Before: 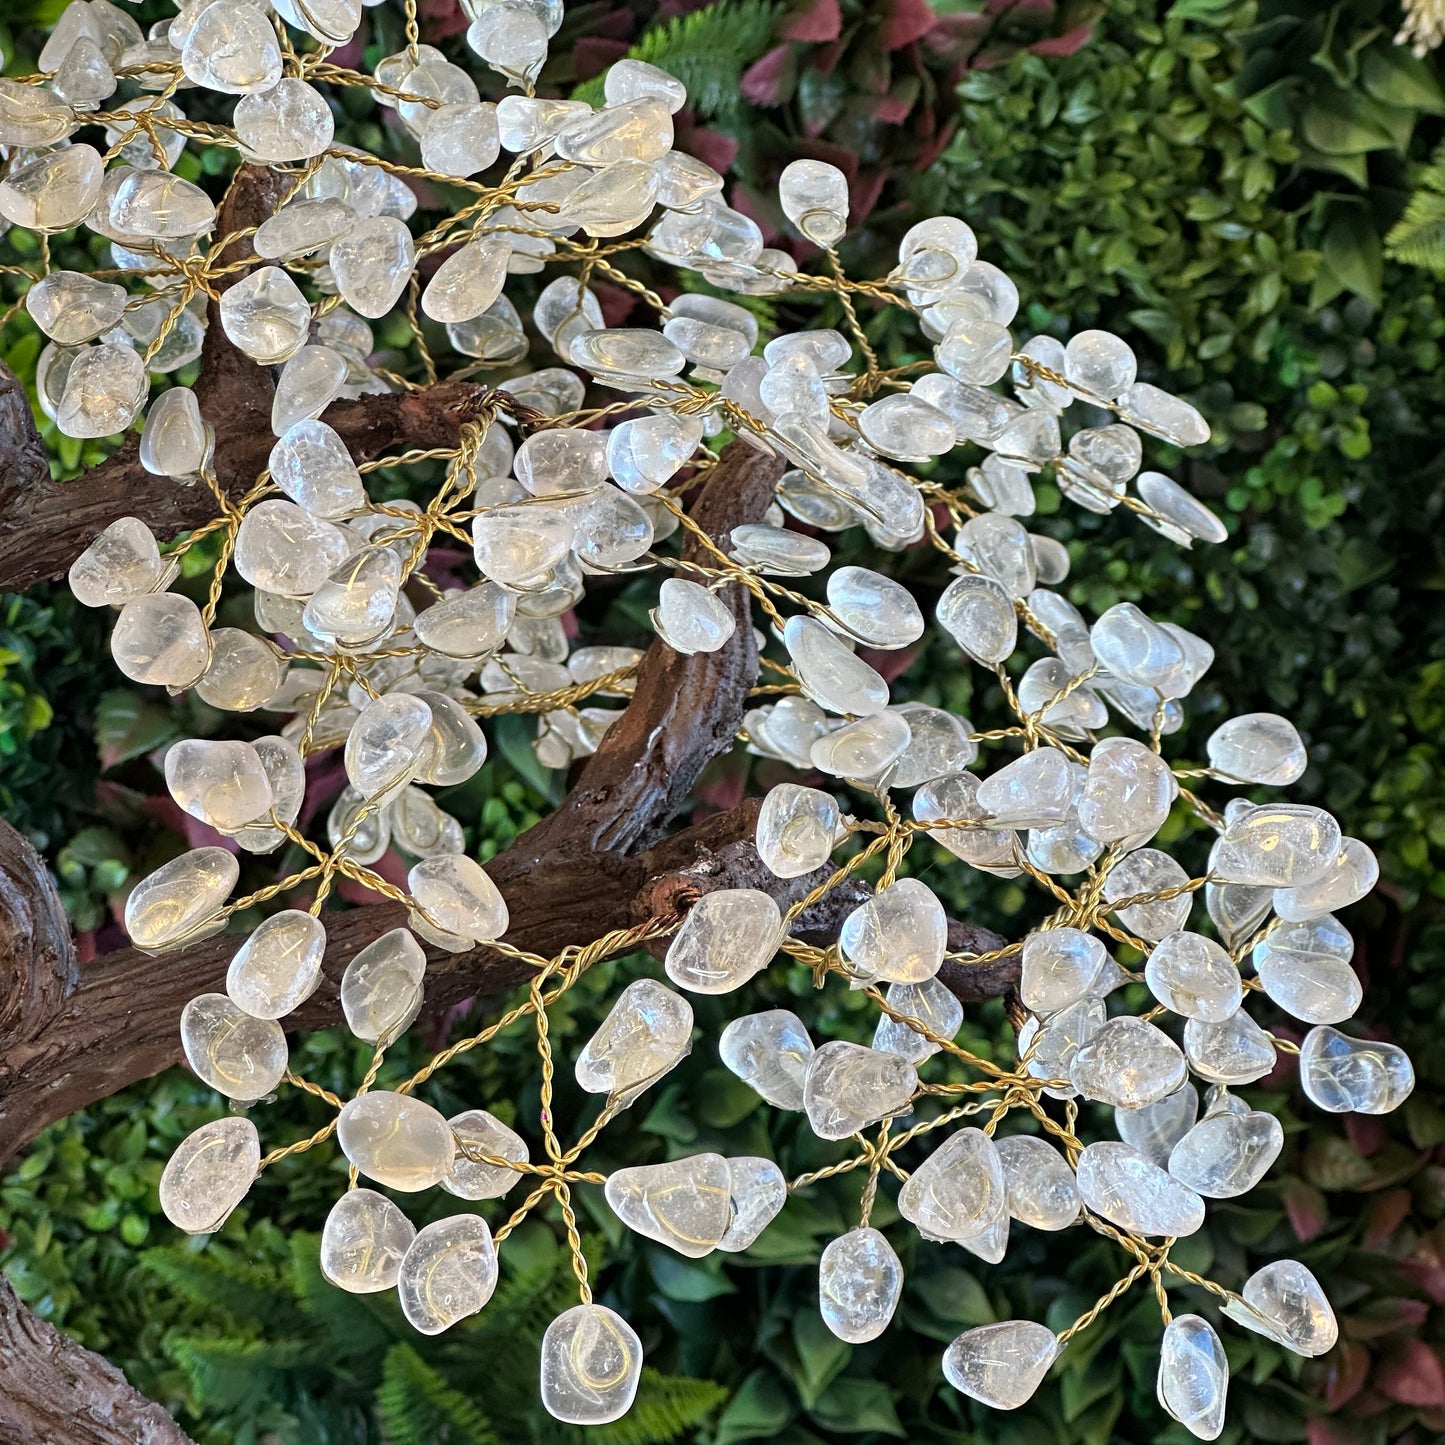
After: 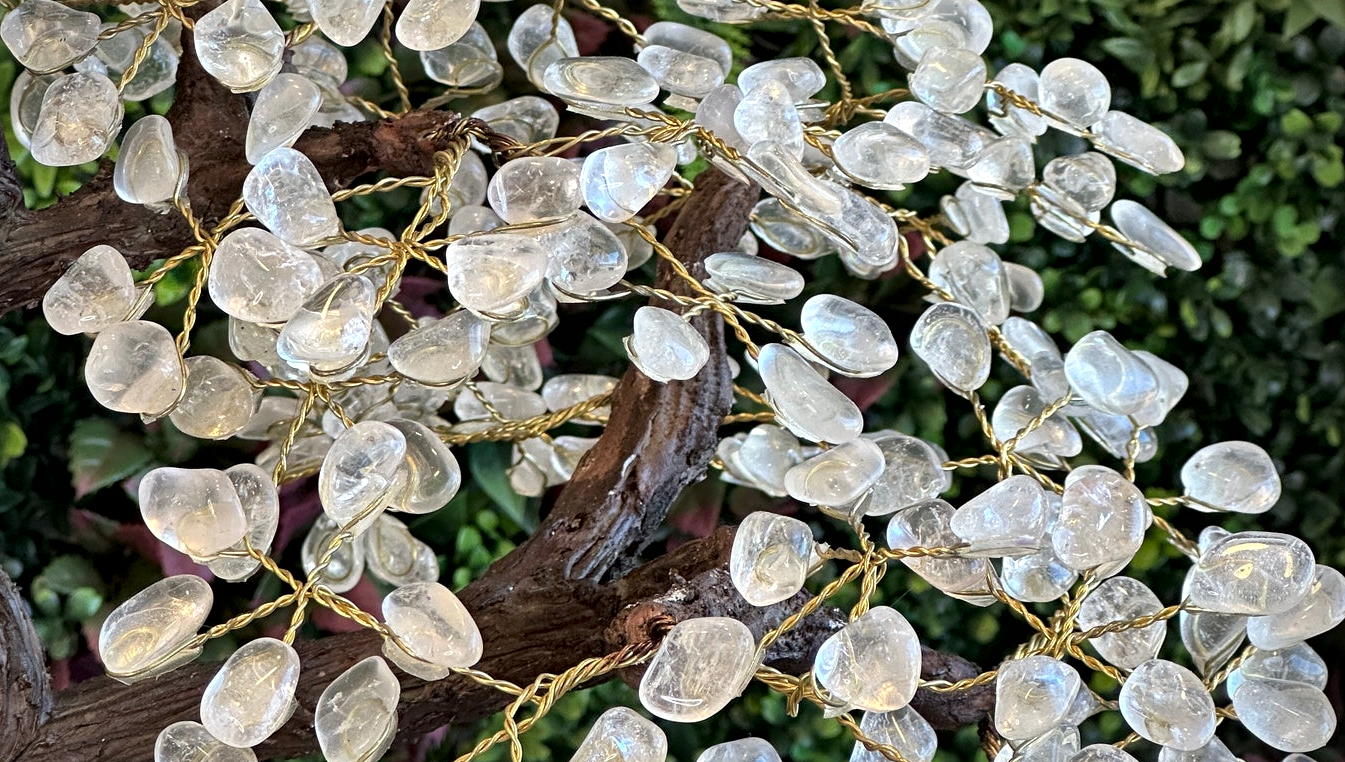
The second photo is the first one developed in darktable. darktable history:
crop: left 1.824%, top 18.879%, right 5.088%, bottom 28.375%
local contrast: mode bilateral grid, contrast 25, coarseness 60, detail 151%, midtone range 0.2
vignetting: fall-off start 84.33%, fall-off radius 80.27%, width/height ratio 1.222
